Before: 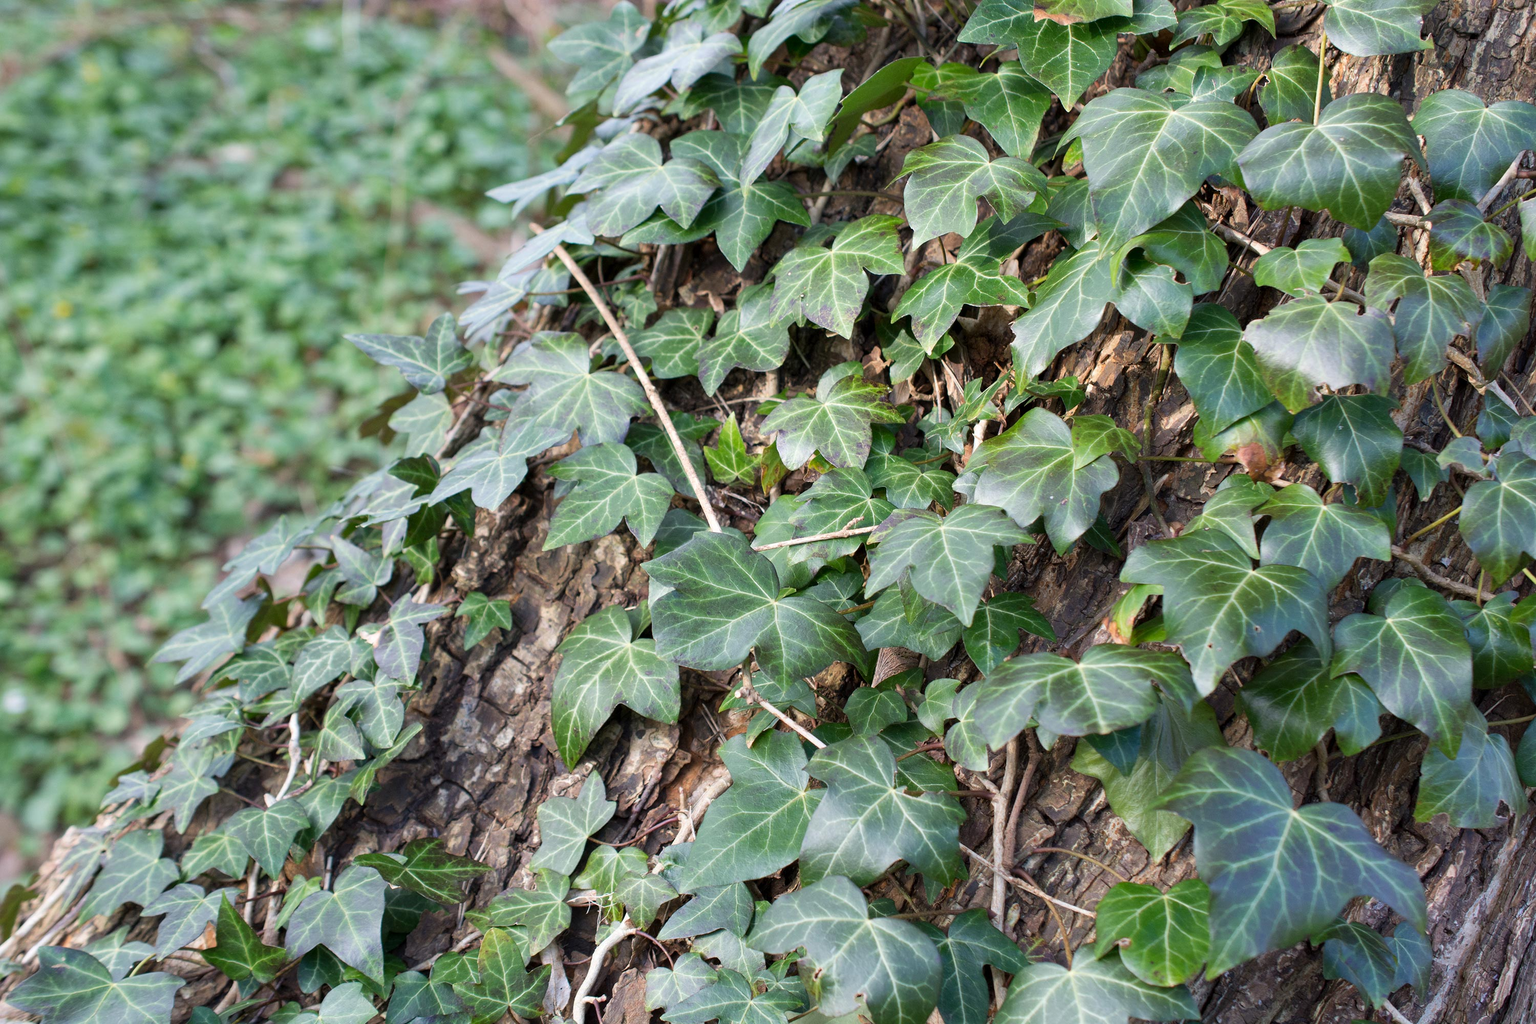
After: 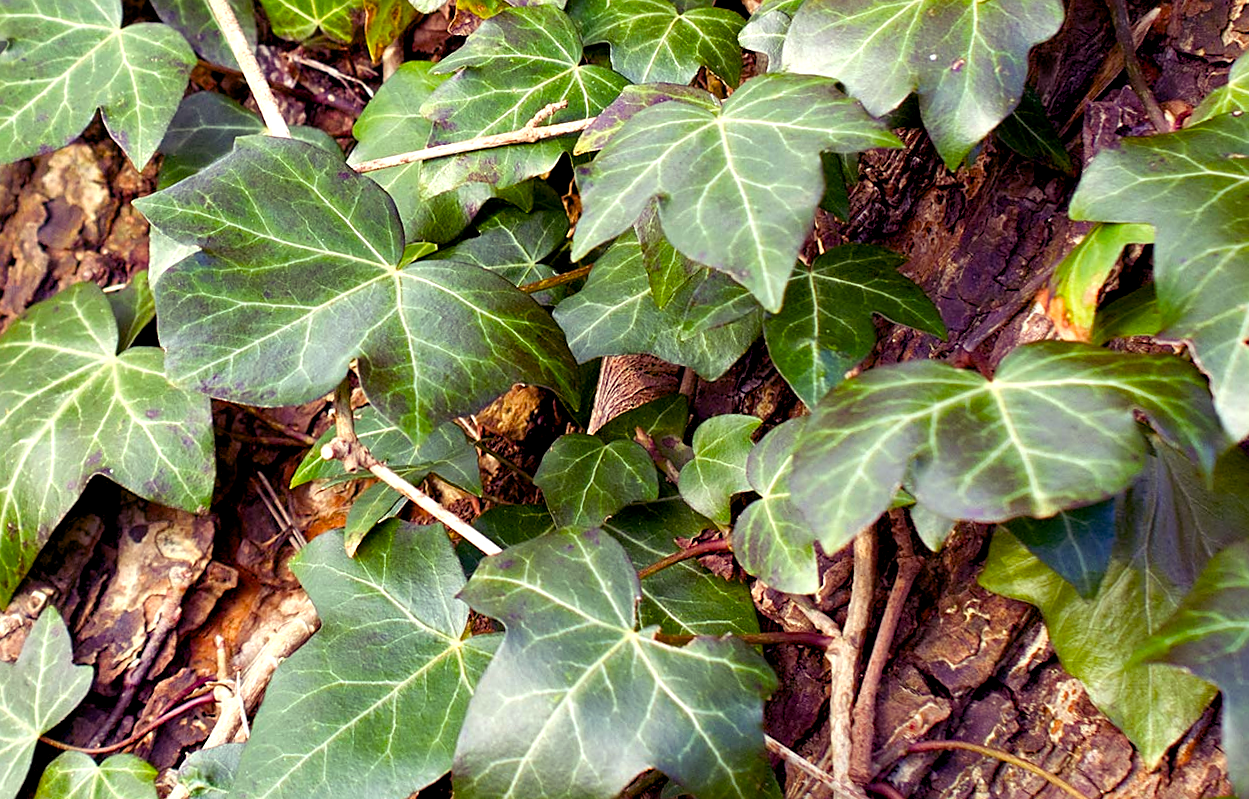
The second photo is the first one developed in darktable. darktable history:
crop: left 37.221%, top 45.169%, right 20.63%, bottom 13.777%
sharpen: on, module defaults
color balance rgb: shadows lift › luminance -21.66%, shadows lift › chroma 8.98%, shadows lift › hue 283.37°, power › chroma 1.55%, power › hue 25.59°, highlights gain › luminance 6.08%, highlights gain › chroma 2.55%, highlights gain › hue 90°, global offset › luminance -0.87%, perceptual saturation grading › global saturation 27.49%, perceptual saturation grading › highlights -28.39%, perceptual saturation grading › mid-tones 15.22%, perceptual saturation grading › shadows 33.98%, perceptual brilliance grading › highlights 10%, perceptual brilliance grading › mid-tones 5%
rotate and perspective: rotation -1°, crop left 0.011, crop right 0.989, crop top 0.025, crop bottom 0.975
contrast brightness saturation: saturation 0.18
